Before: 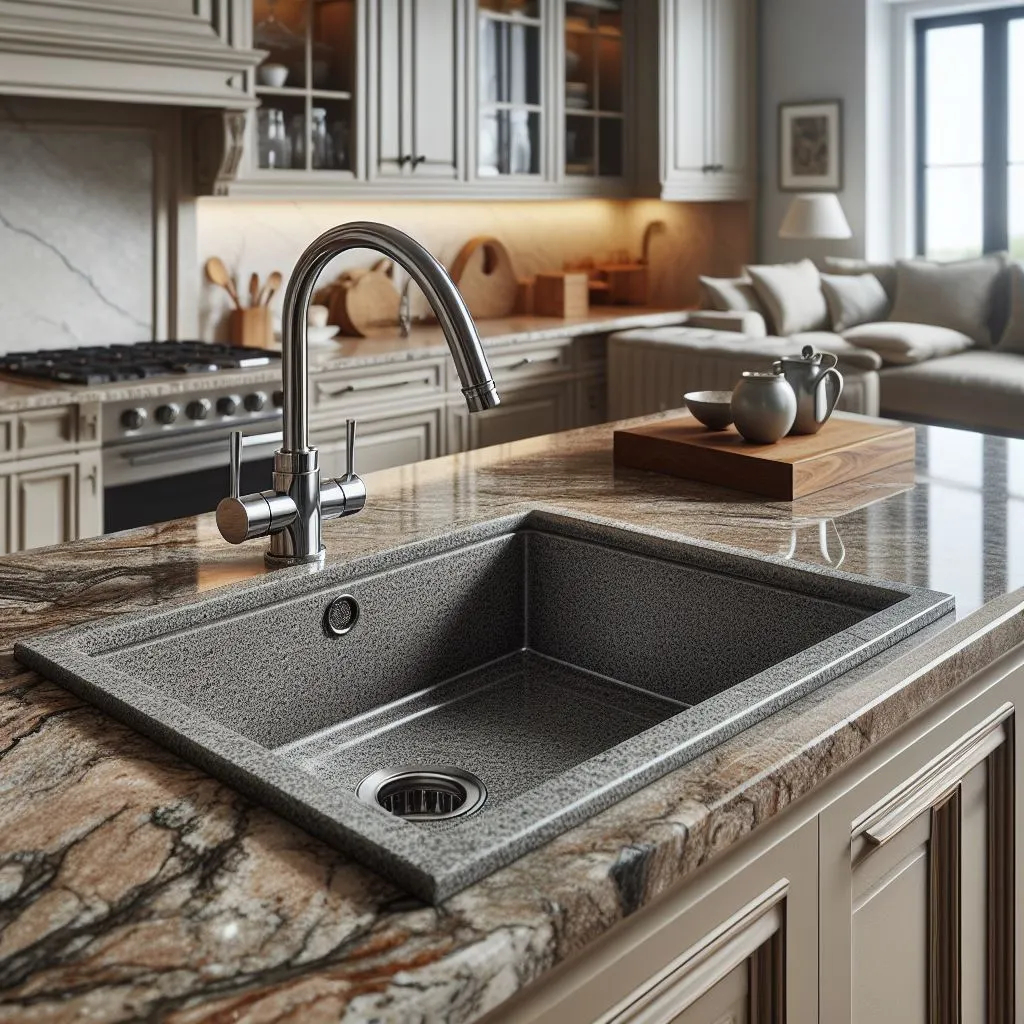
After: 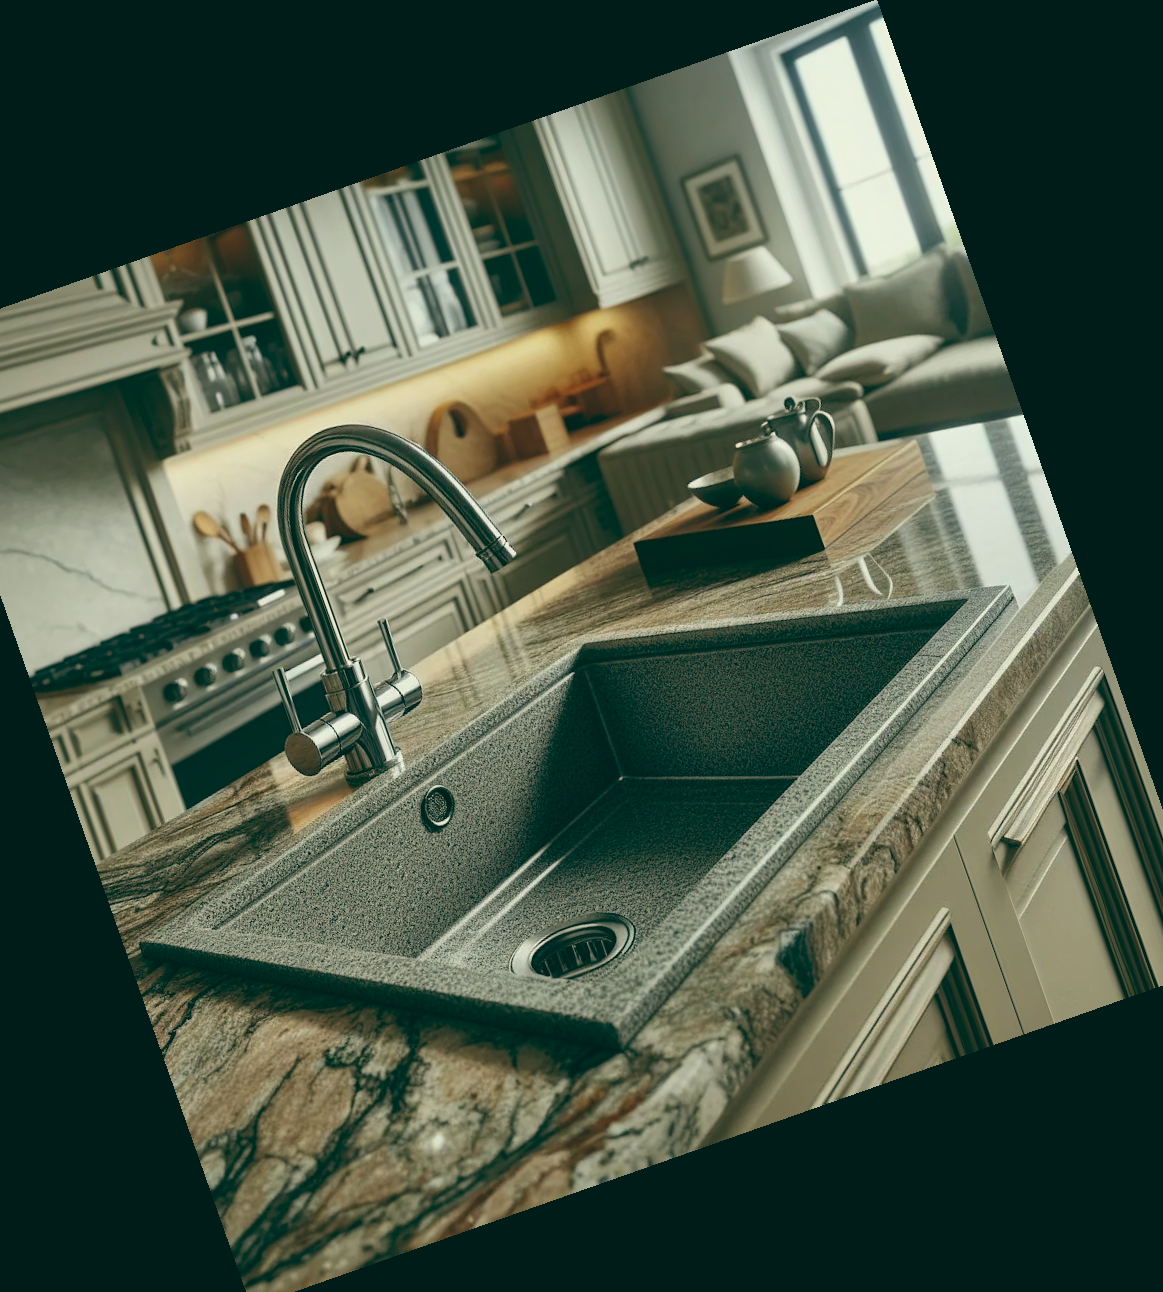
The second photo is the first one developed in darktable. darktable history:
crop and rotate: angle 19.43°, left 6.812%, right 4.125%, bottom 1.087%
color balance: lift [1.005, 0.99, 1.007, 1.01], gamma [1, 1.034, 1.032, 0.966], gain [0.873, 1.055, 1.067, 0.933]
